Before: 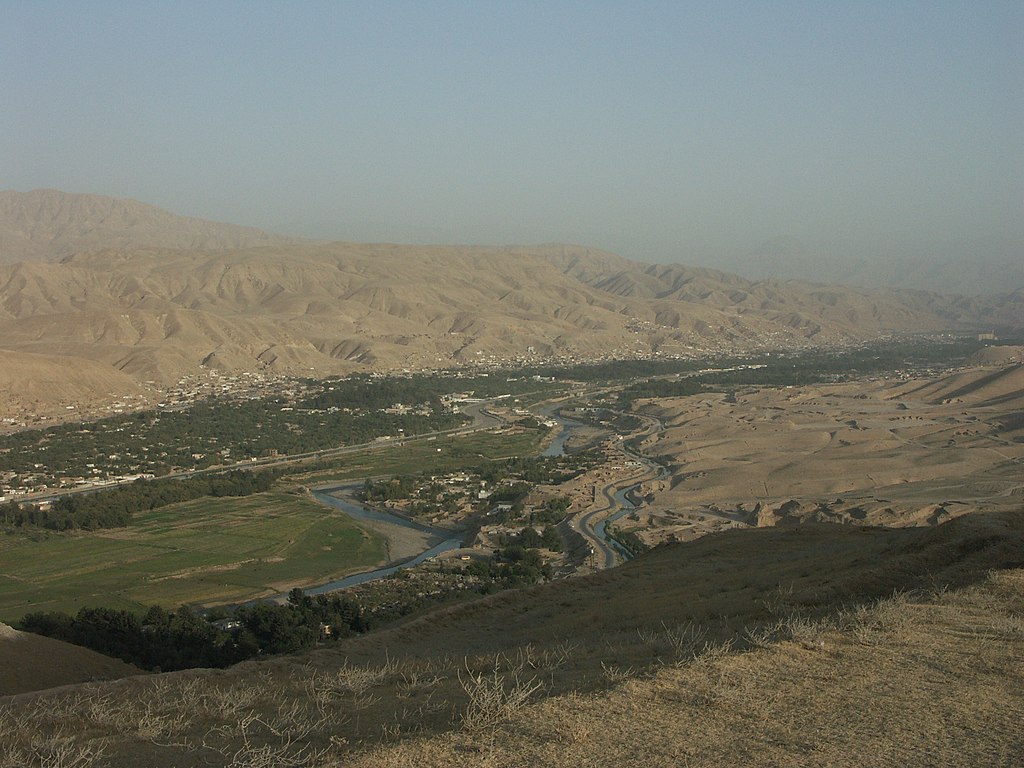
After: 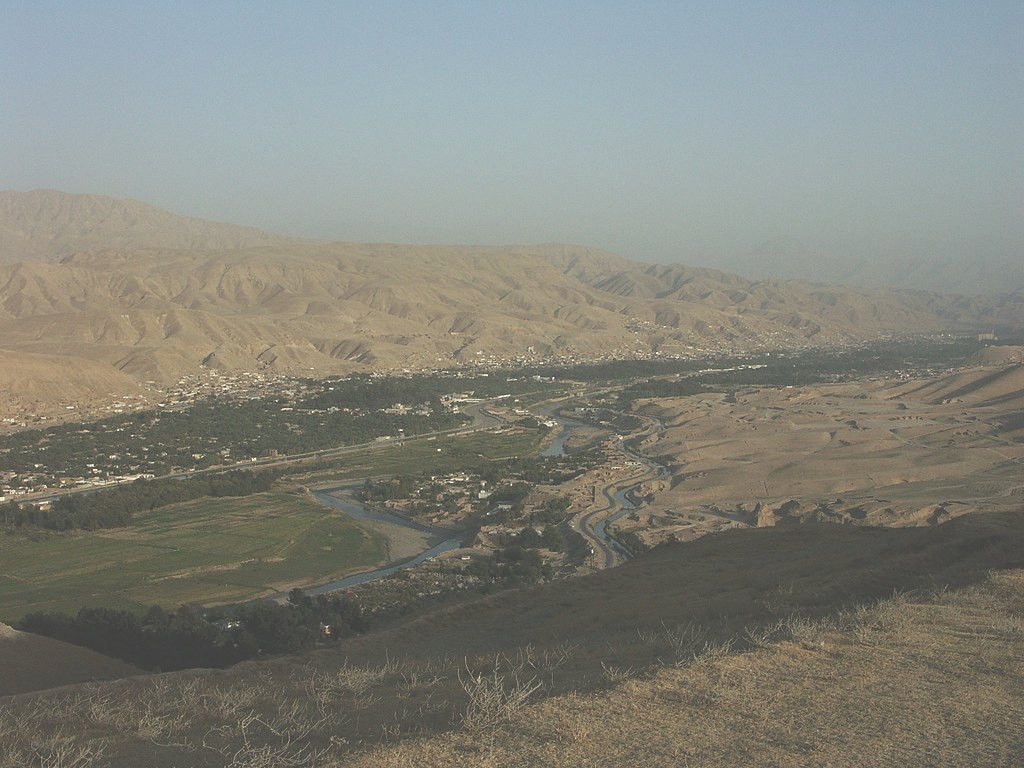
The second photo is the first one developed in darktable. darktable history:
exposure: black level correction -0.062, exposure -0.05 EV, compensate highlight preservation false
color balance: contrast 10%
